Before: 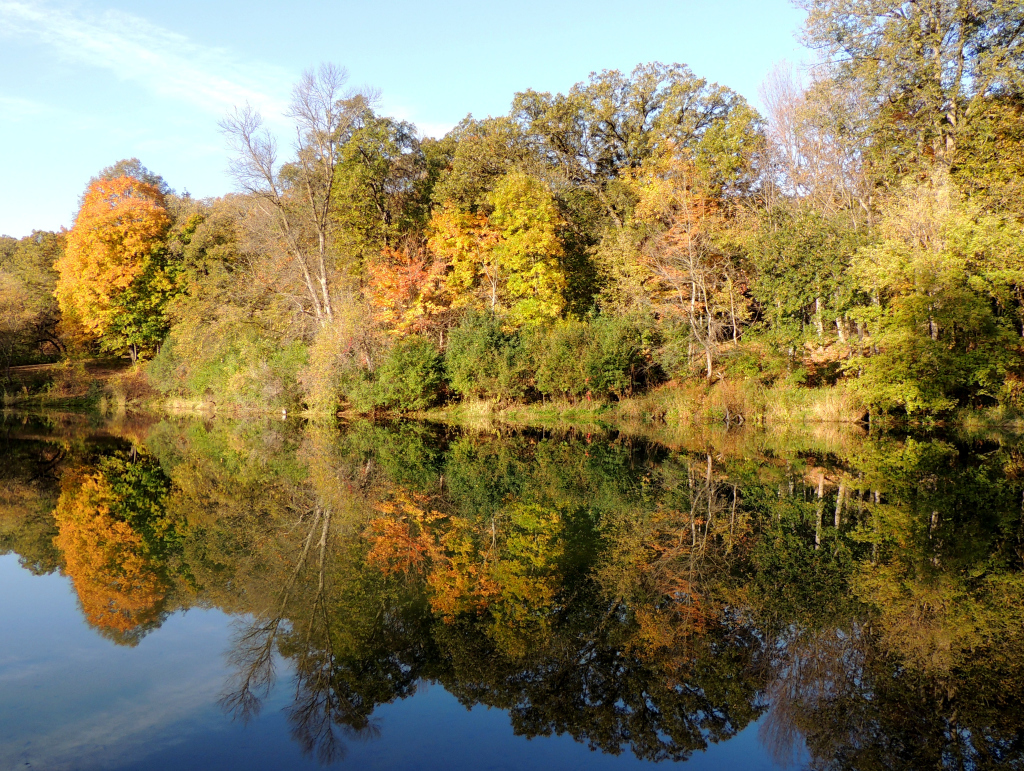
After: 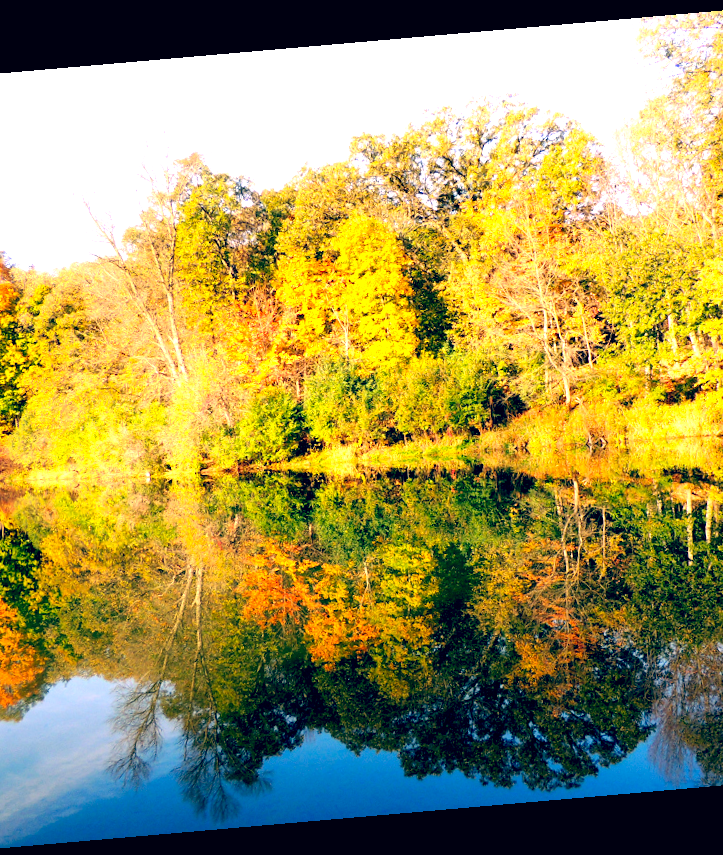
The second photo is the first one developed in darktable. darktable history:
contrast brightness saturation: contrast 0.09, saturation 0.28
rotate and perspective: rotation -4.98°, automatic cropping off
crop and rotate: left 15.754%, right 17.579%
exposure: black level correction 0.011, exposure 1.088 EV, compensate exposure bias true, compensate highlight preservation false
color balance: lift [1.006, 0.985, 1.002, 1.015], gamma [1, 0.953, 1.008, 1.047], gain [1.076, 1.13, 1.004, 0.87]
